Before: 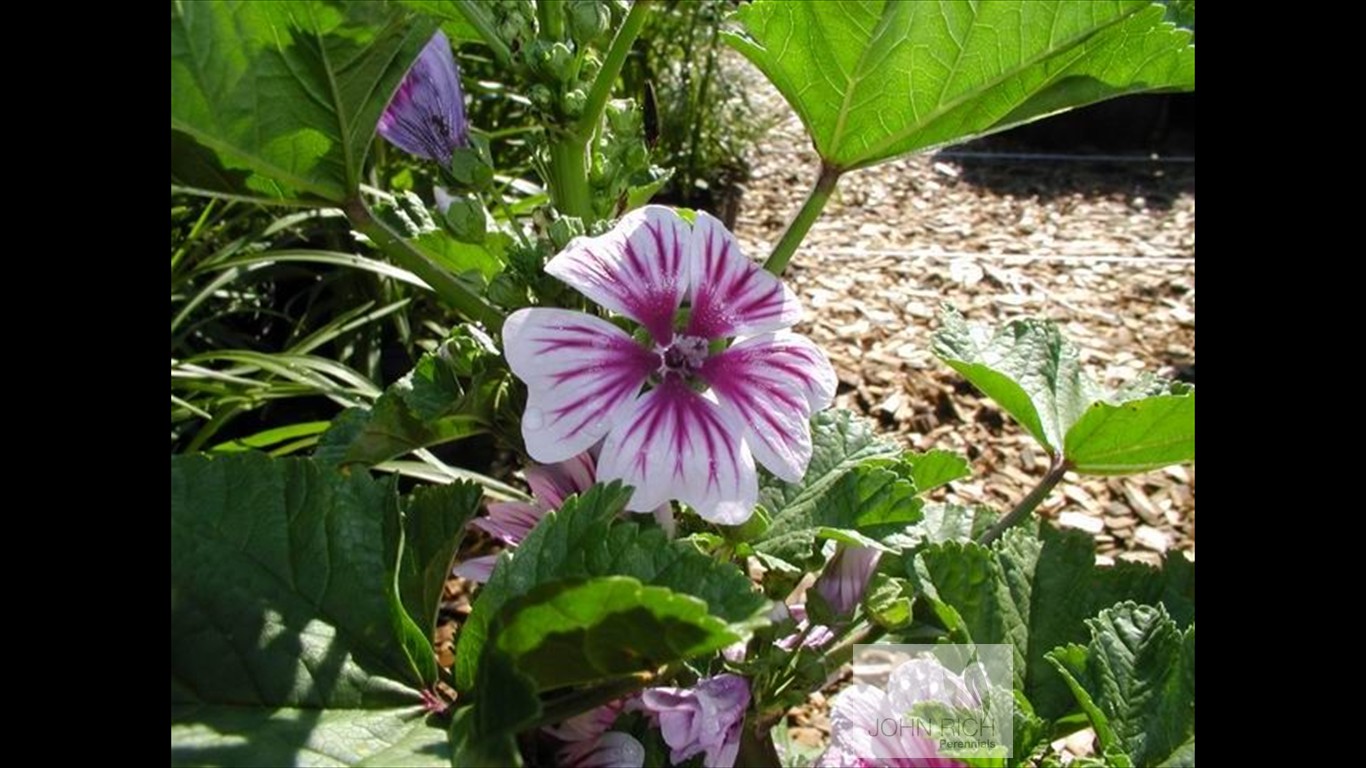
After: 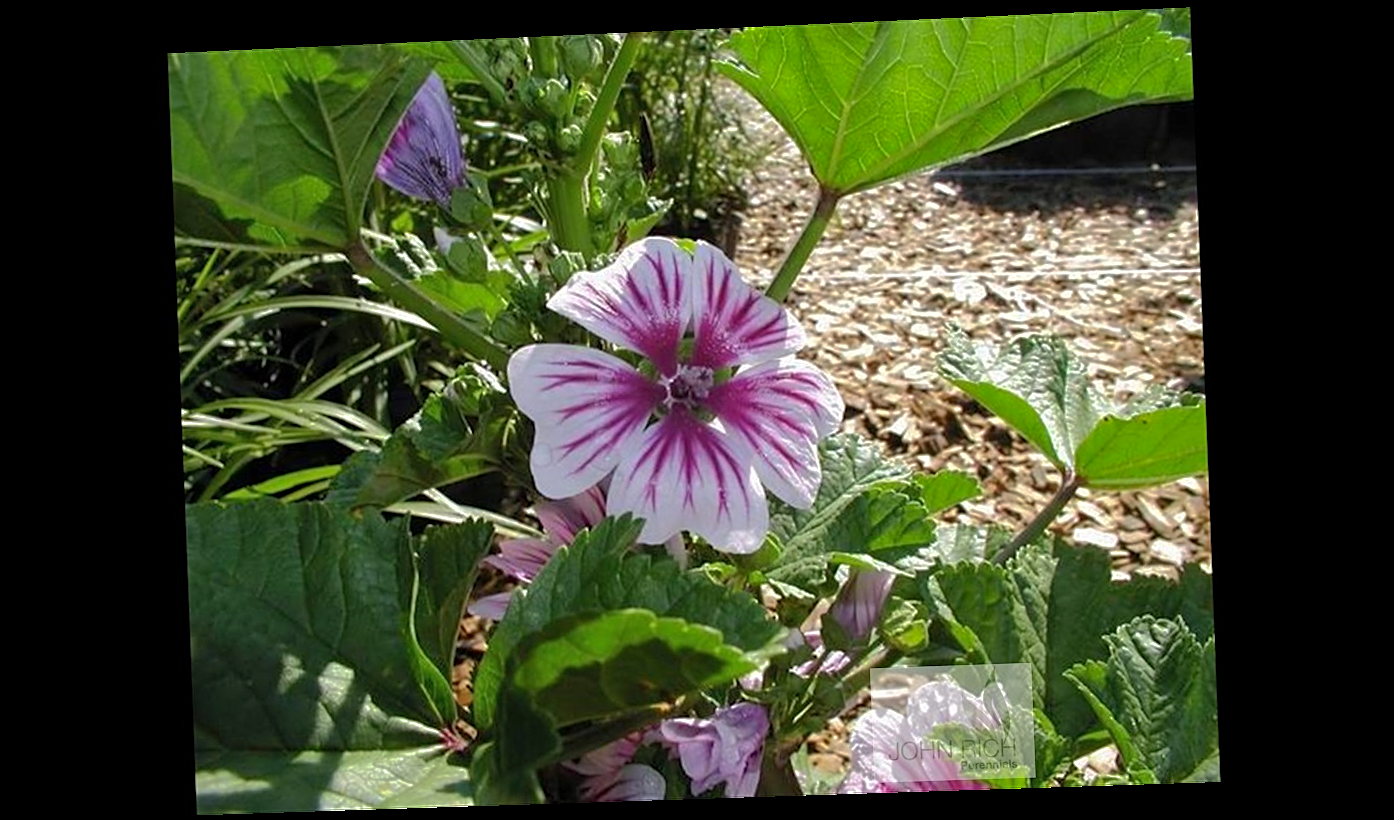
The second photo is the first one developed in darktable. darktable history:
sharpen: on, module defaults
shadows and highlights: shadows 40, highlights -60
rotate and perspective: rotation -2.22°, lens shift (horizontal) -0.022, automatic cropping off
